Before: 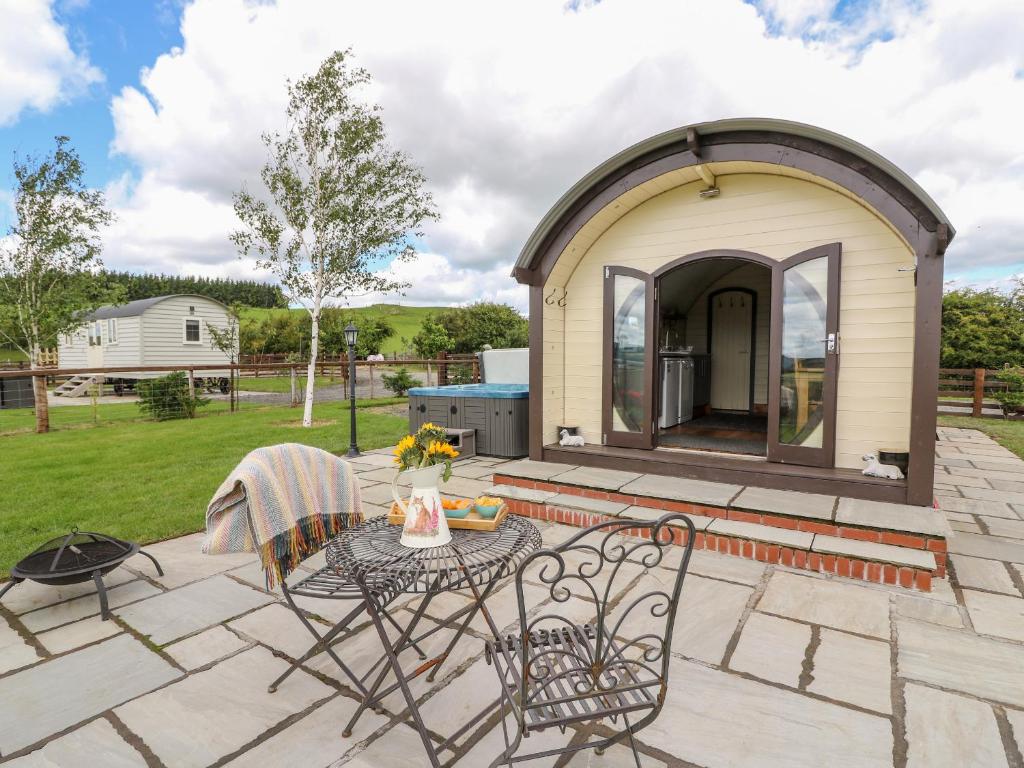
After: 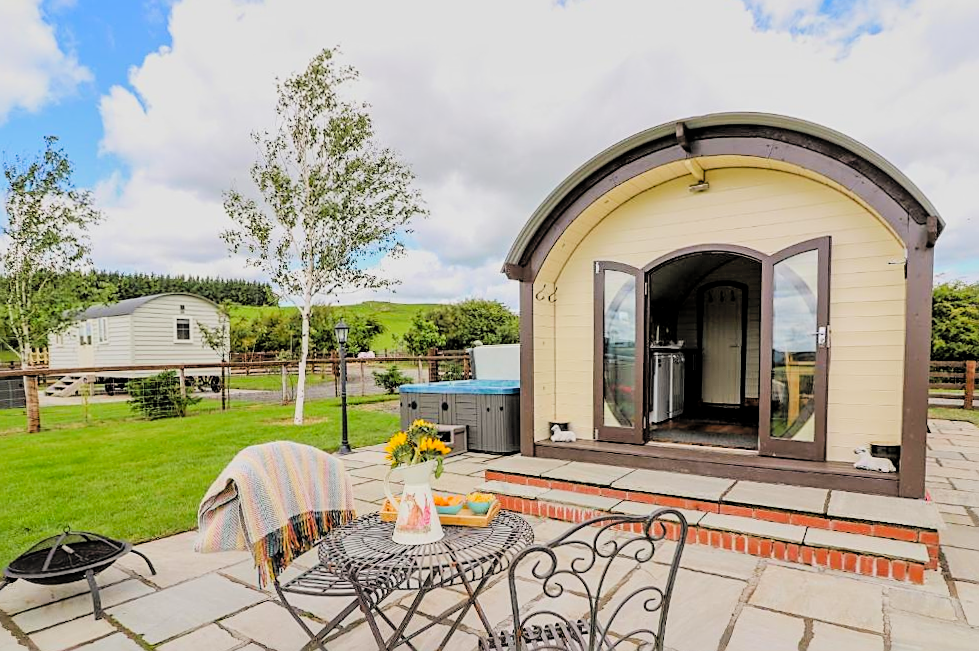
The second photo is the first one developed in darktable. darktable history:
crop and rotate: angle 0.472°, left 0.377%, right 2.889%, bottom 14.198%
tone equalizer: -8 EV -0.552 EV, smoothing diameter 2.1%, edges refinement/feathering 15.42, mask exposure compensation -1.57 EV, filter diffusion 5
filmic rgb: black relative exposure -4.56 EV, white relative exposure 4.78 EV, hardness 2.34, latitude 35.17%, contrast 1.042, highlights saturation mix 1.02%, shadows ↔ highlights balance 1.16%
sharpen: on, module defaults
local contrast: mode bilateral grid, contrast 19, coarseness 49, detail 119%, midtone range 0.2
contrast brightness saturation: contrast 0.067, brightness 0.176, saturation 0.404
